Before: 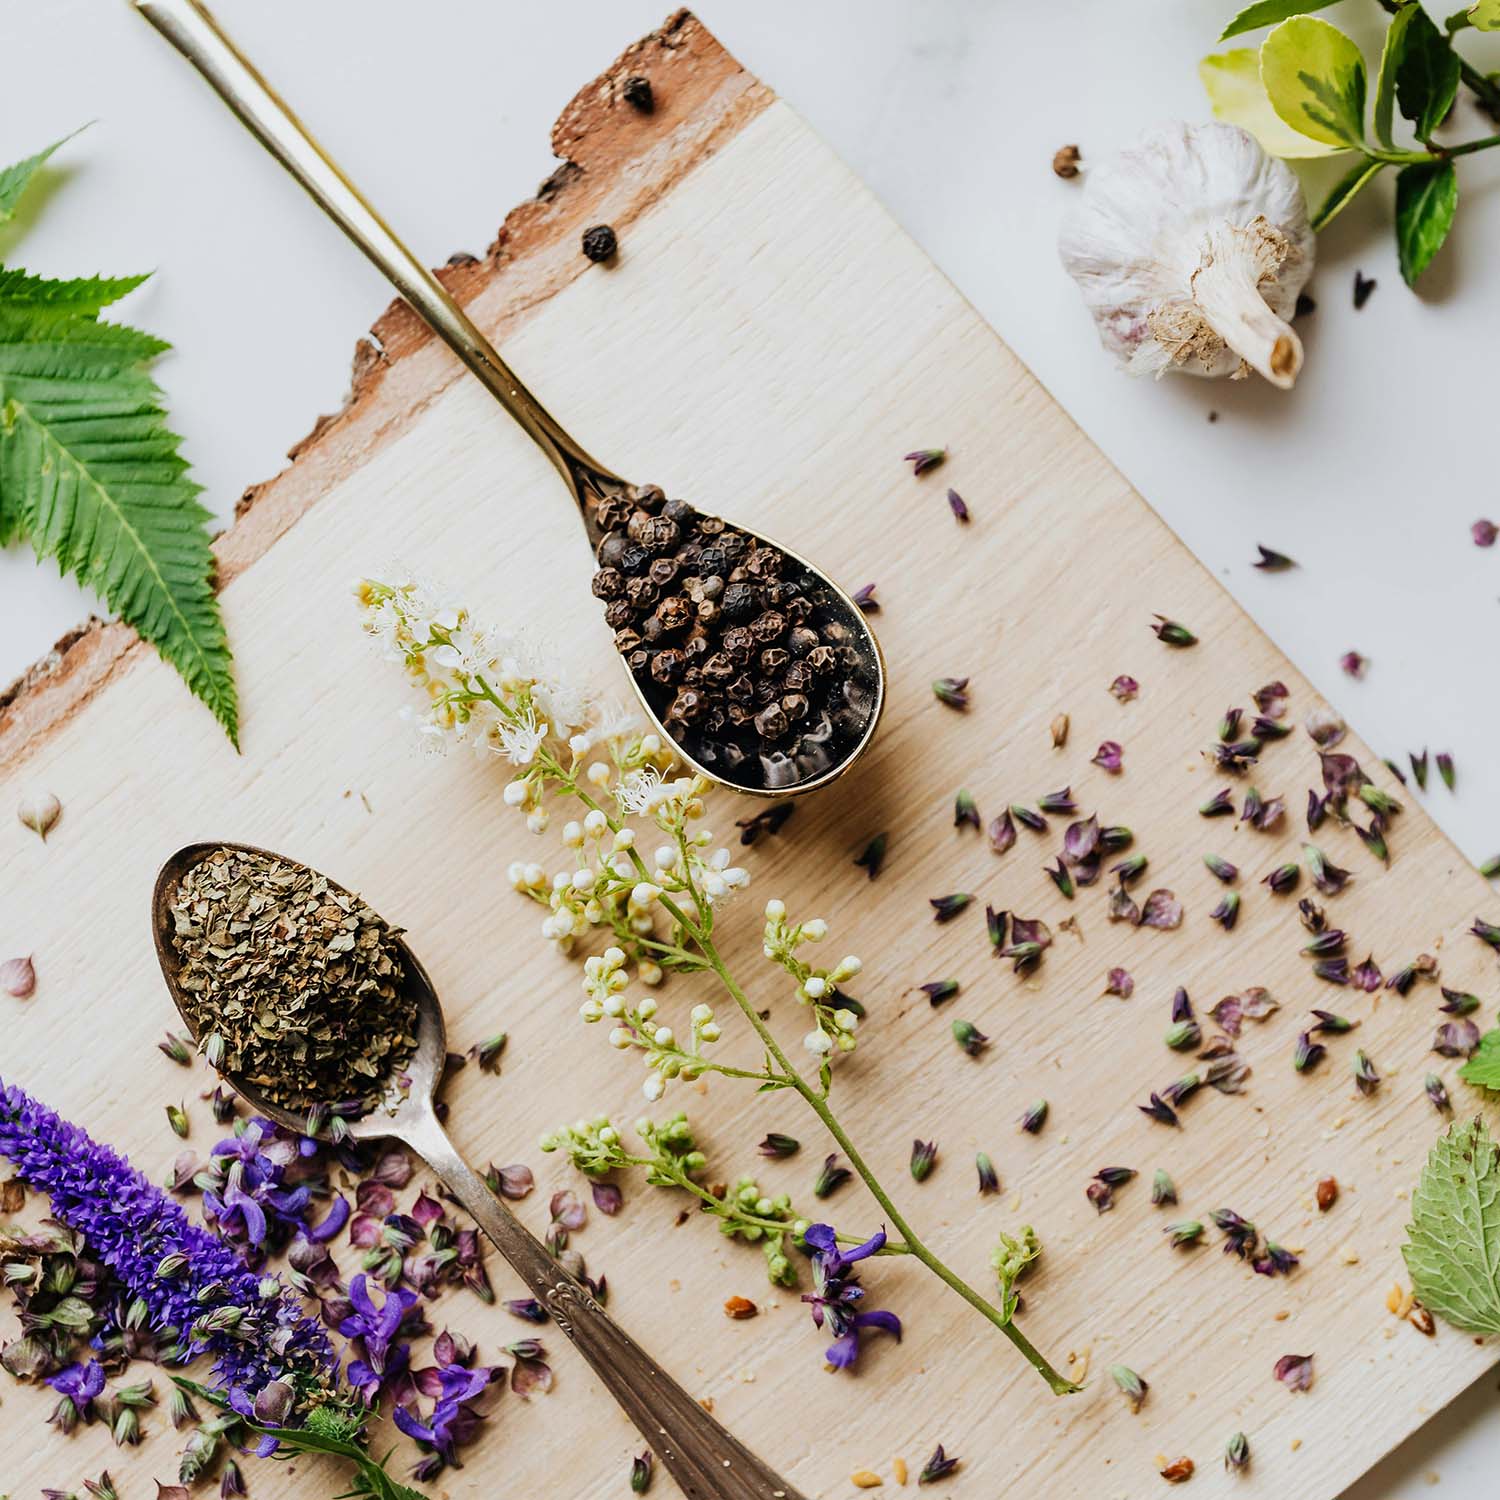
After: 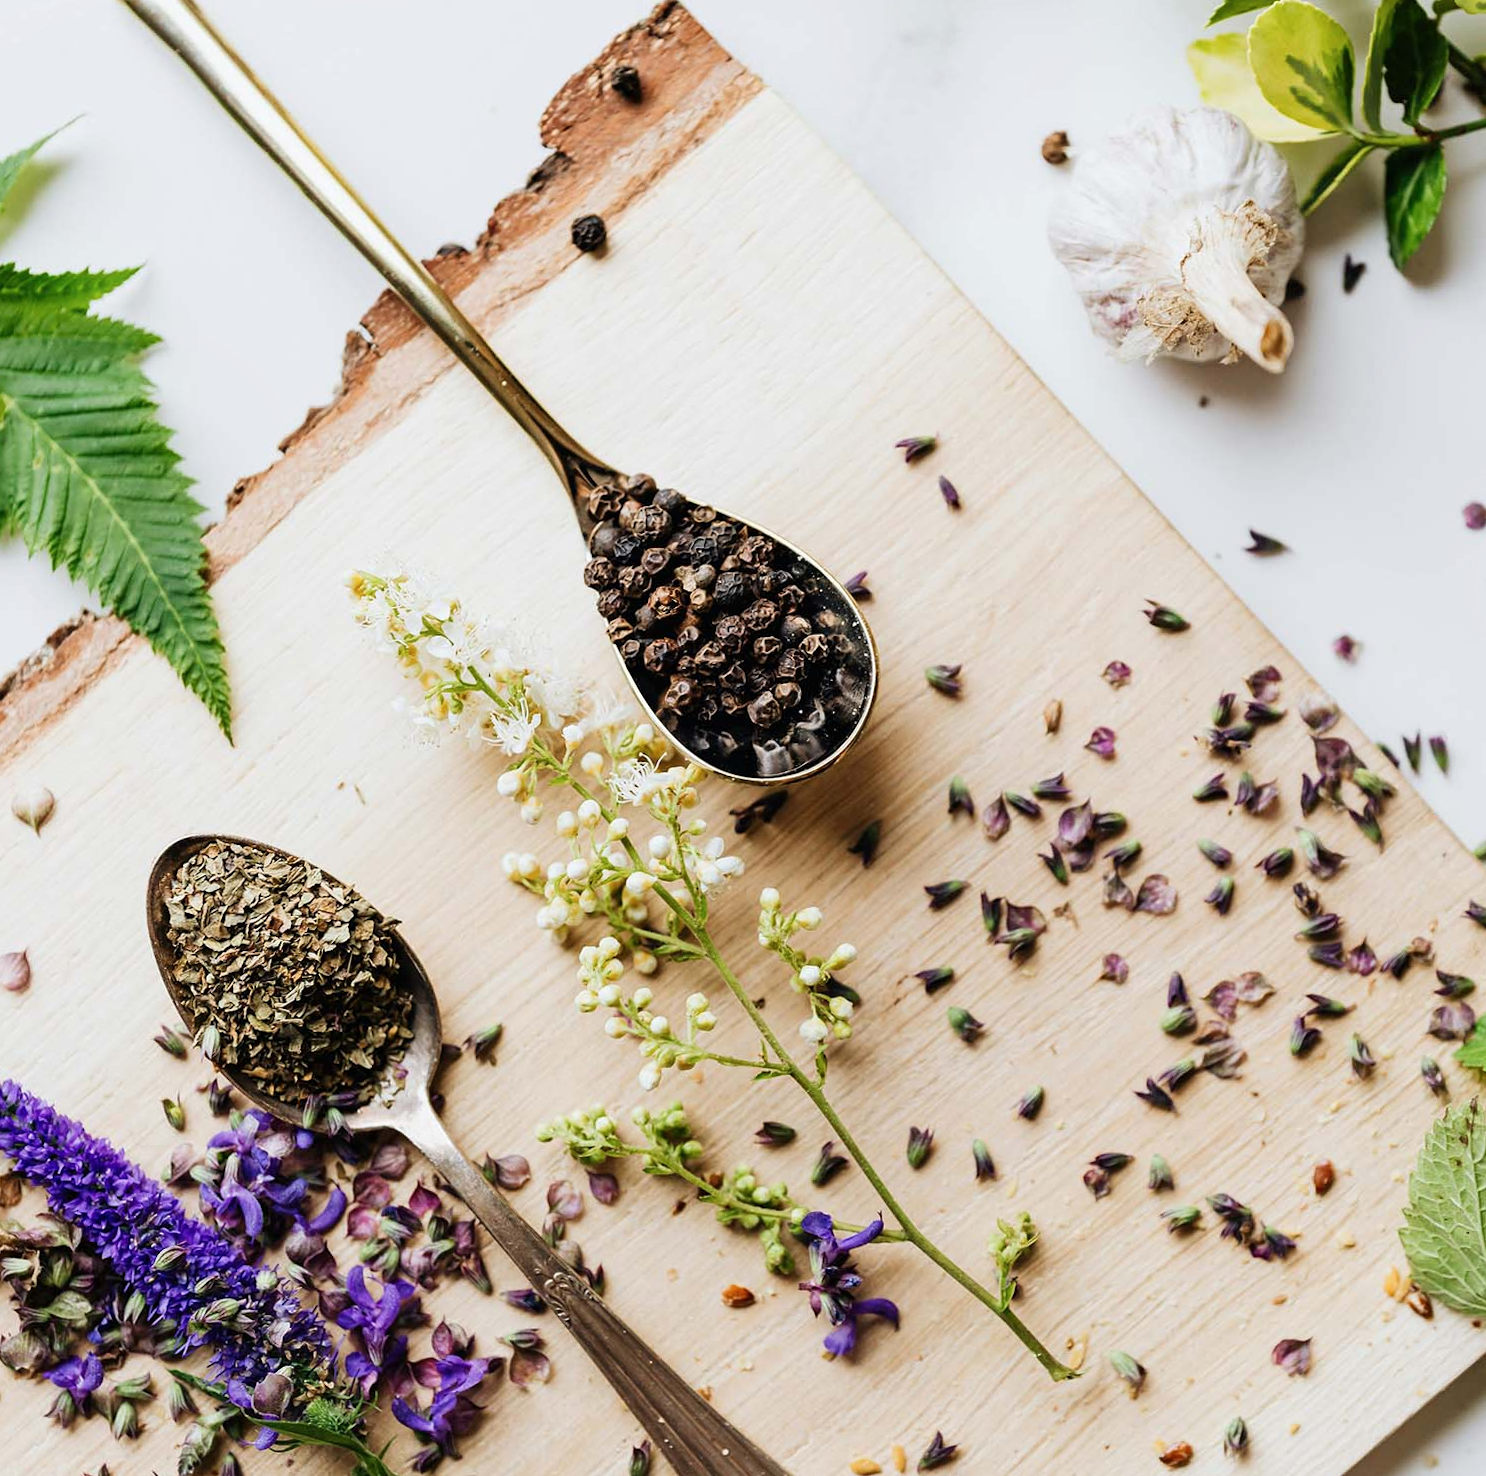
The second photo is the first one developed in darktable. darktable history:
shadows and highlights: shadows -12.5, white point adjustment 4, highlights 28.33
rotate and perspective: rotation -0.45°, automatic cropping original format, crop left 0.008, crop right 0.992, crop top 0.012, crop bottom 0.988
